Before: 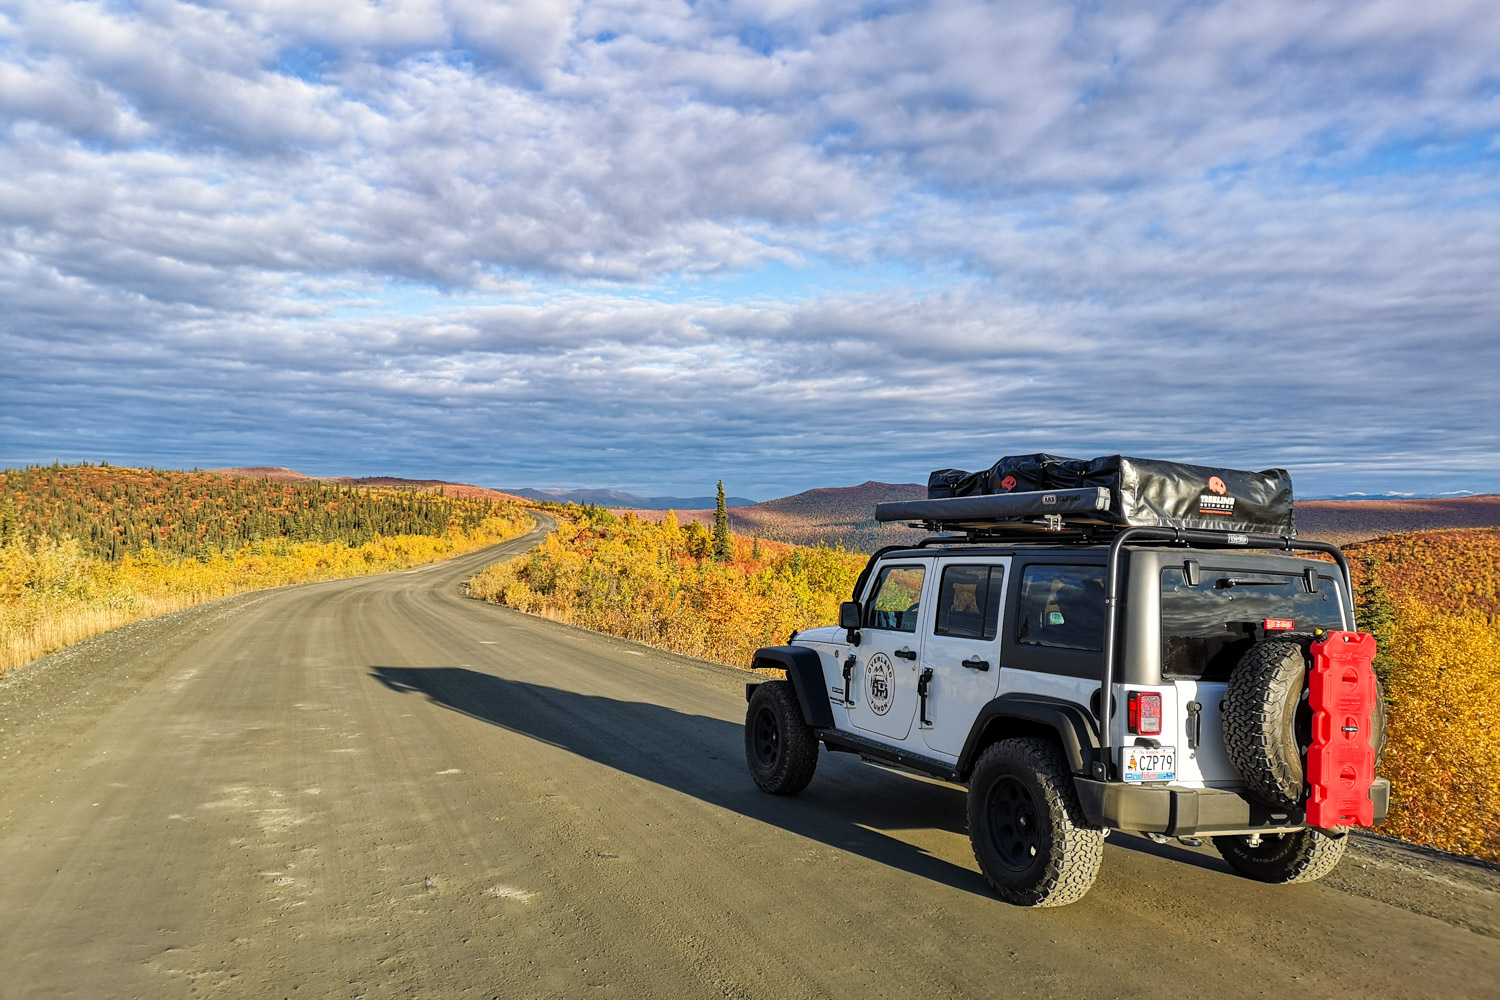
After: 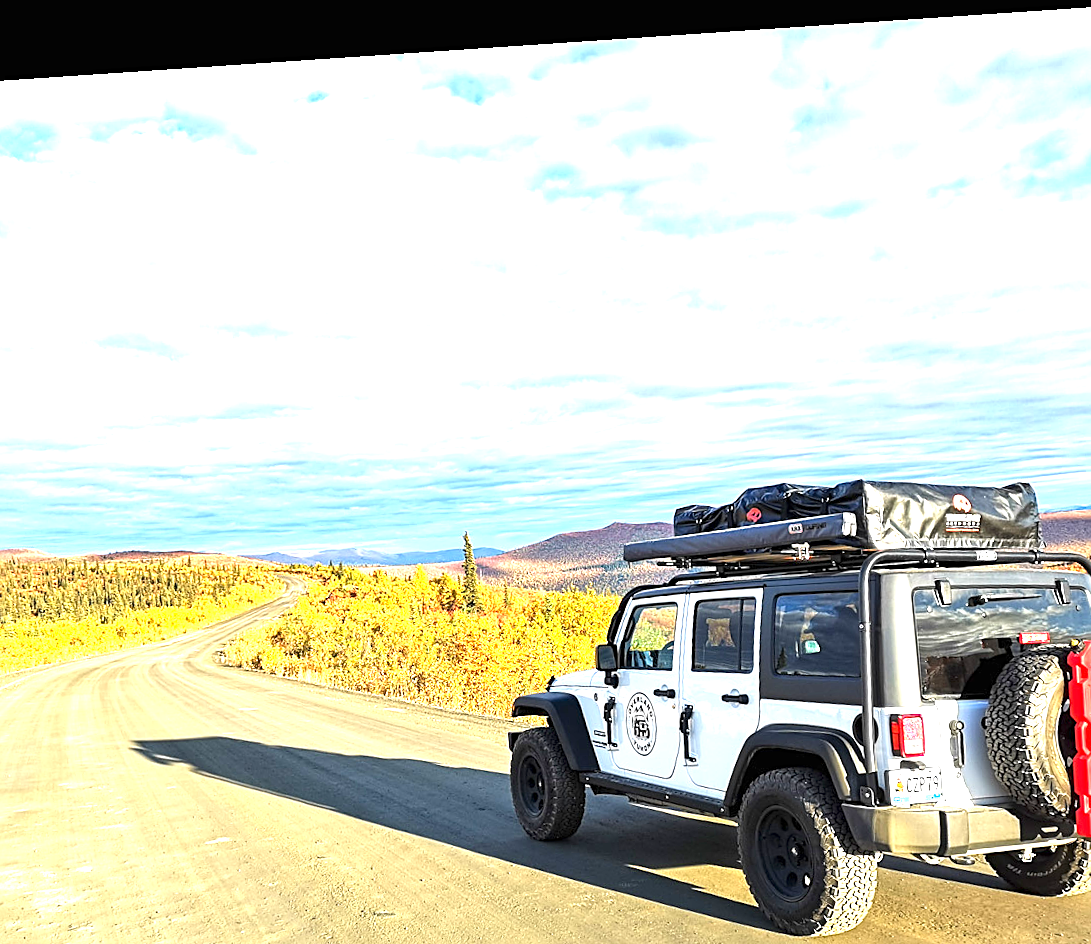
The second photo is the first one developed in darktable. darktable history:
rotate and perspective: rotation -4.2°, shear 0.006, automatic cropping off
sharpen: on, module defaults
exposure: black level correction 0, exposure 1.75 EV, compensate exposure bias true, compensate highlight preservation false
crop: left 18.479%, right 12.2%, bottom 13.971%
